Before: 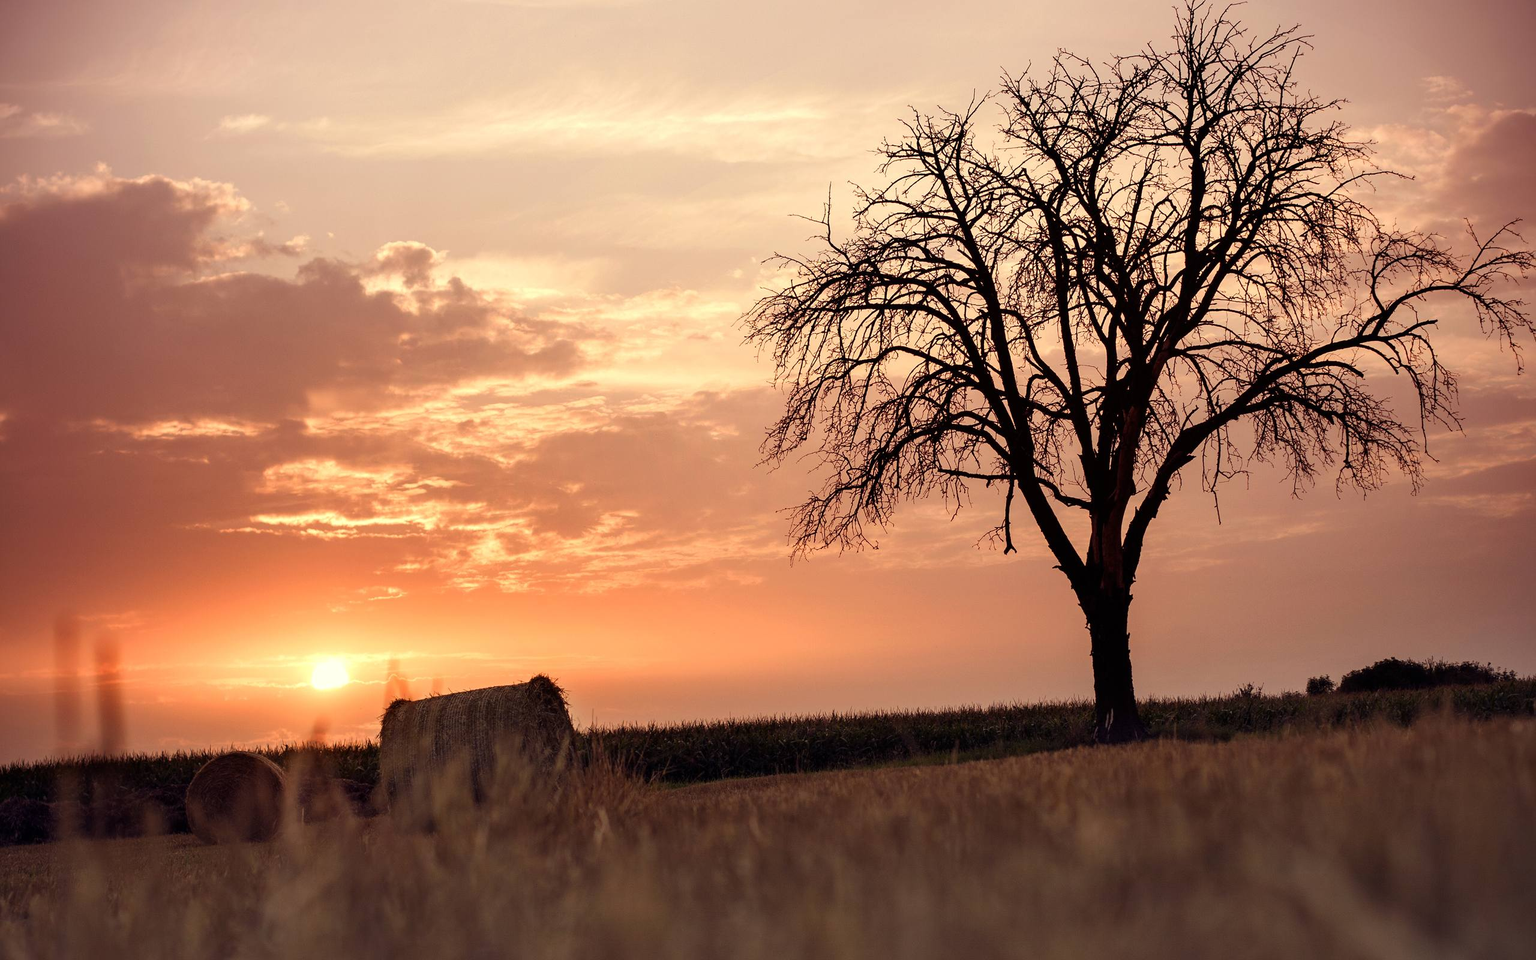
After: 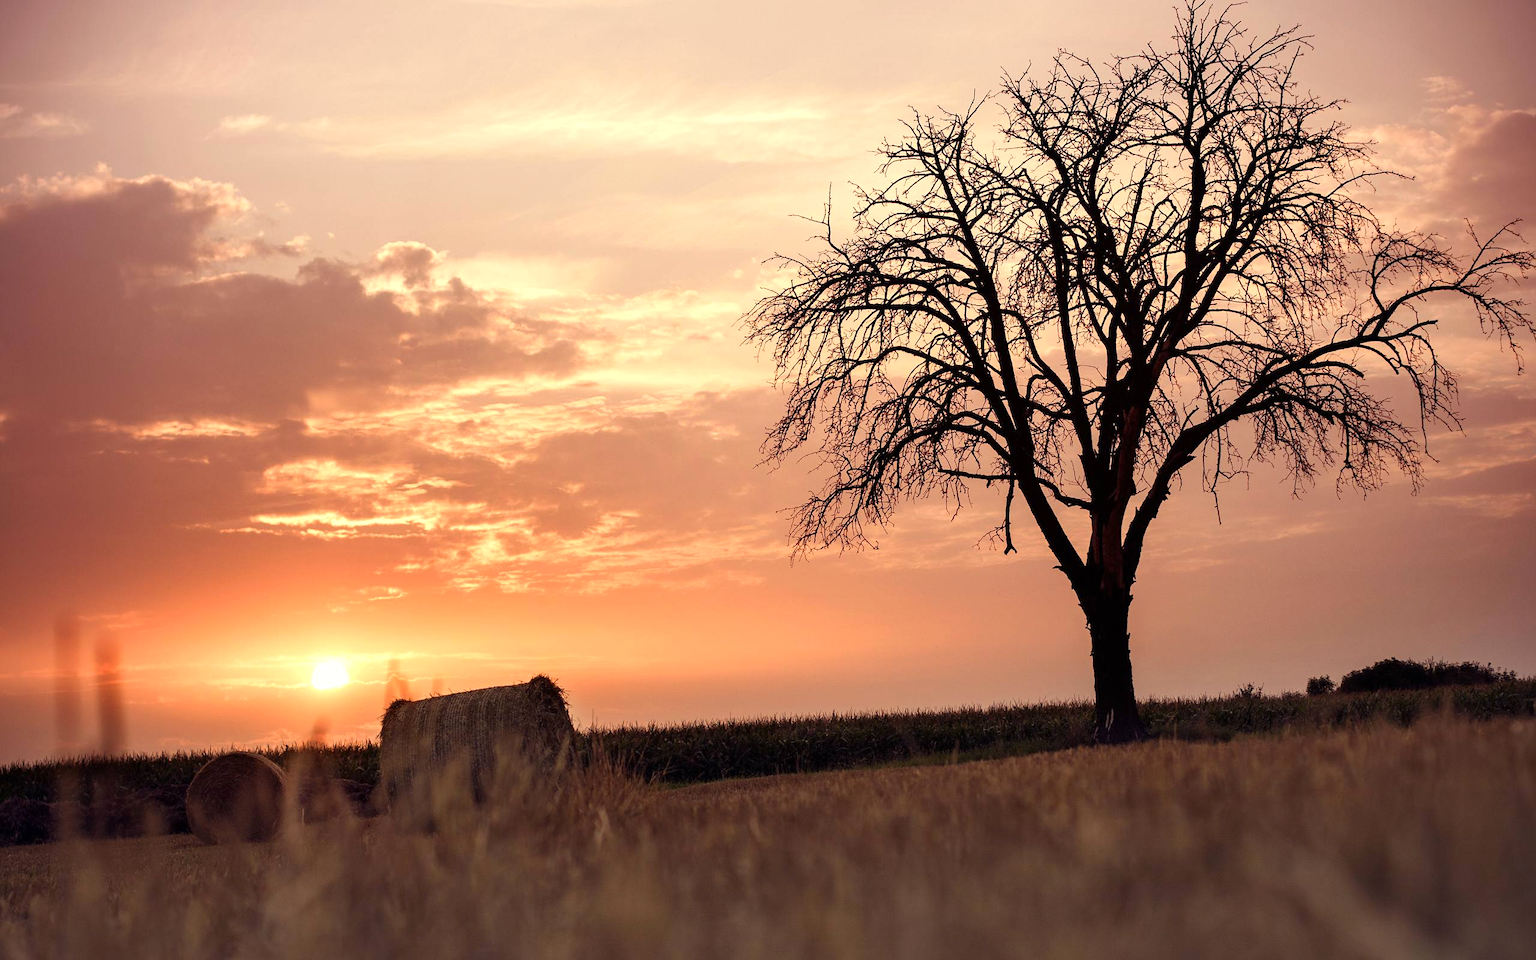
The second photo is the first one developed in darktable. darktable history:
exposure: exposure 0.187 EV, compensate highlight preservation false
